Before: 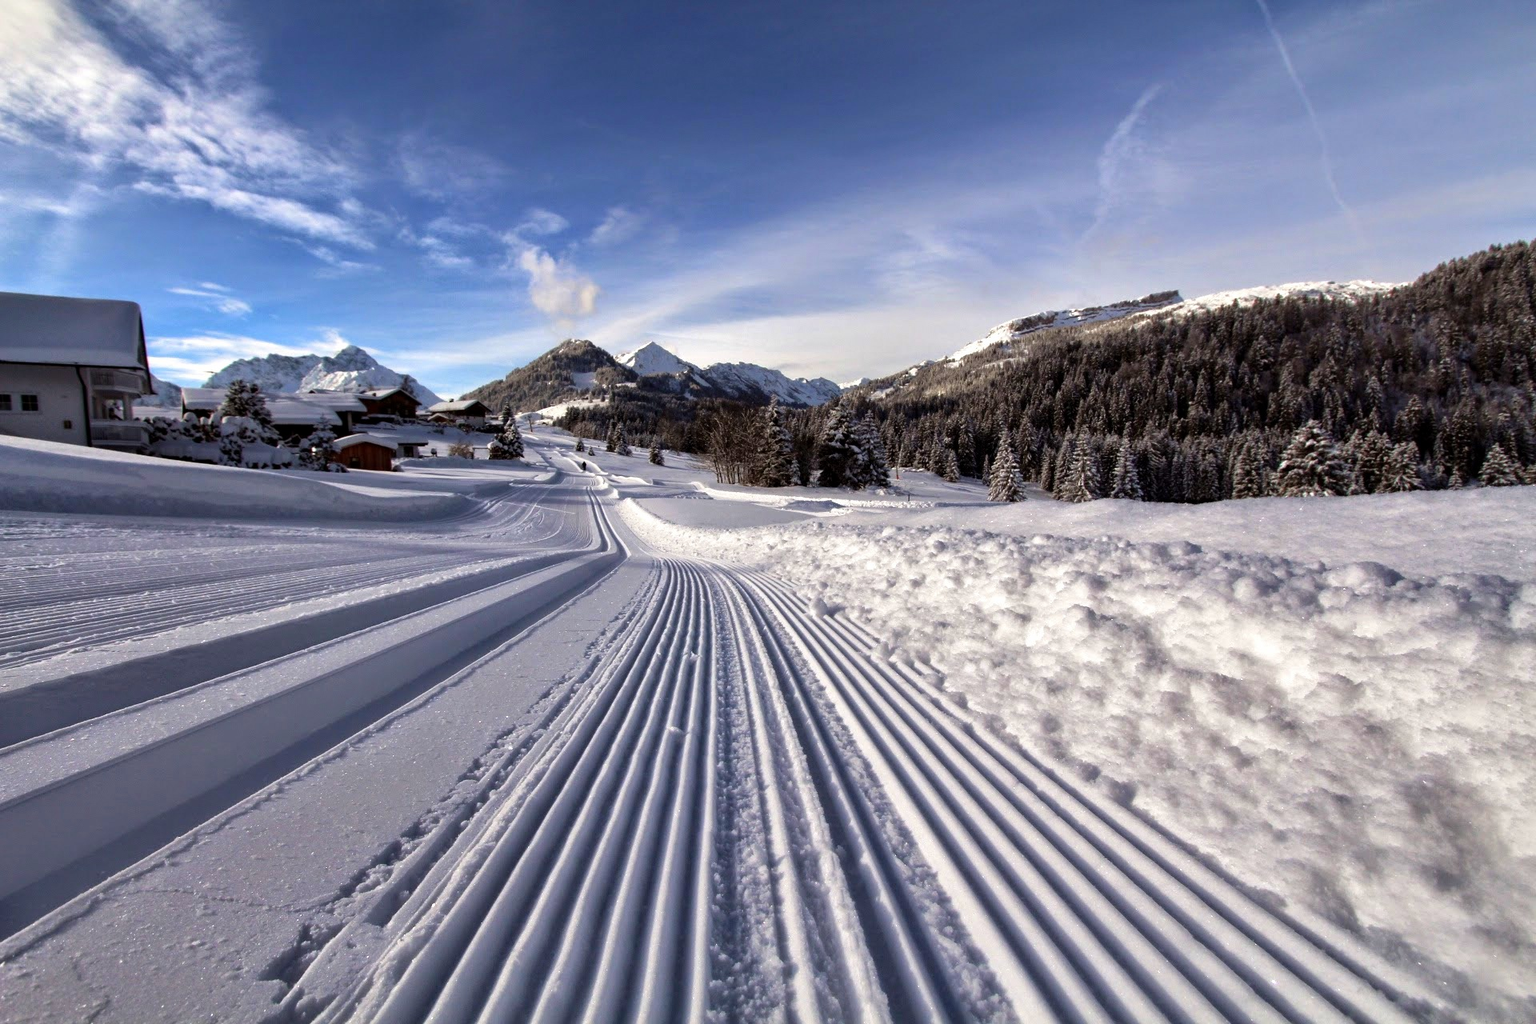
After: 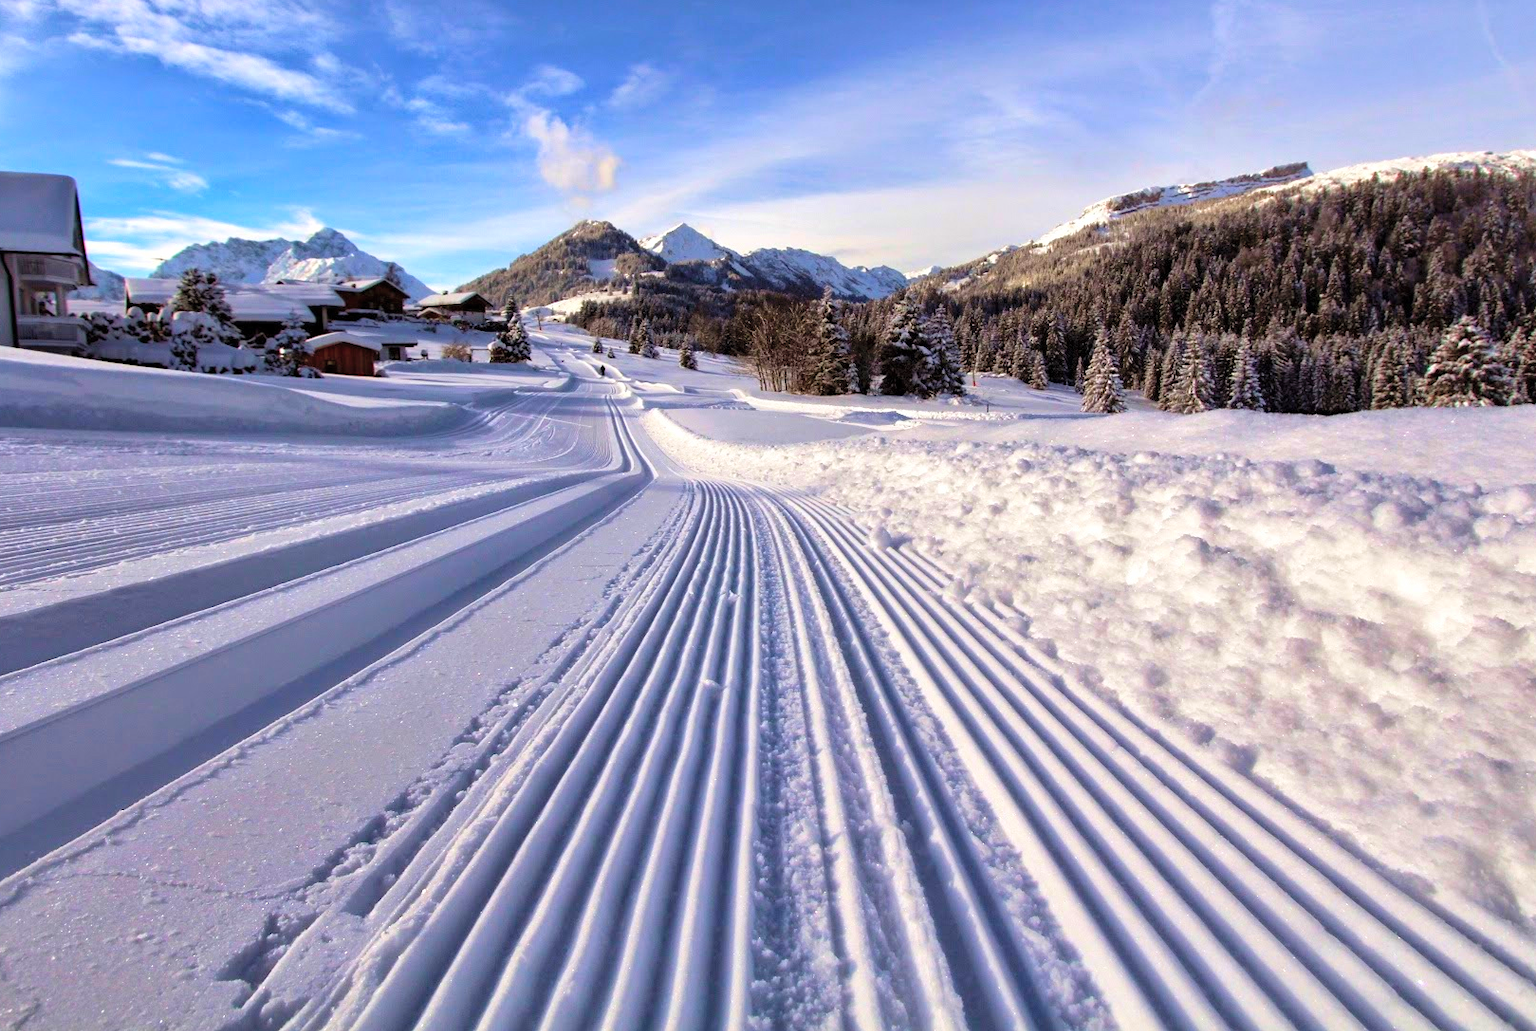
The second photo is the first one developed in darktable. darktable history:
contrast brightness saturation: contrast 0.069, brightness 0.175, saturation 0.417
velvia: on, module defaults
crop and rotate: left 4.973%, top 15.074%, right 10.678%
